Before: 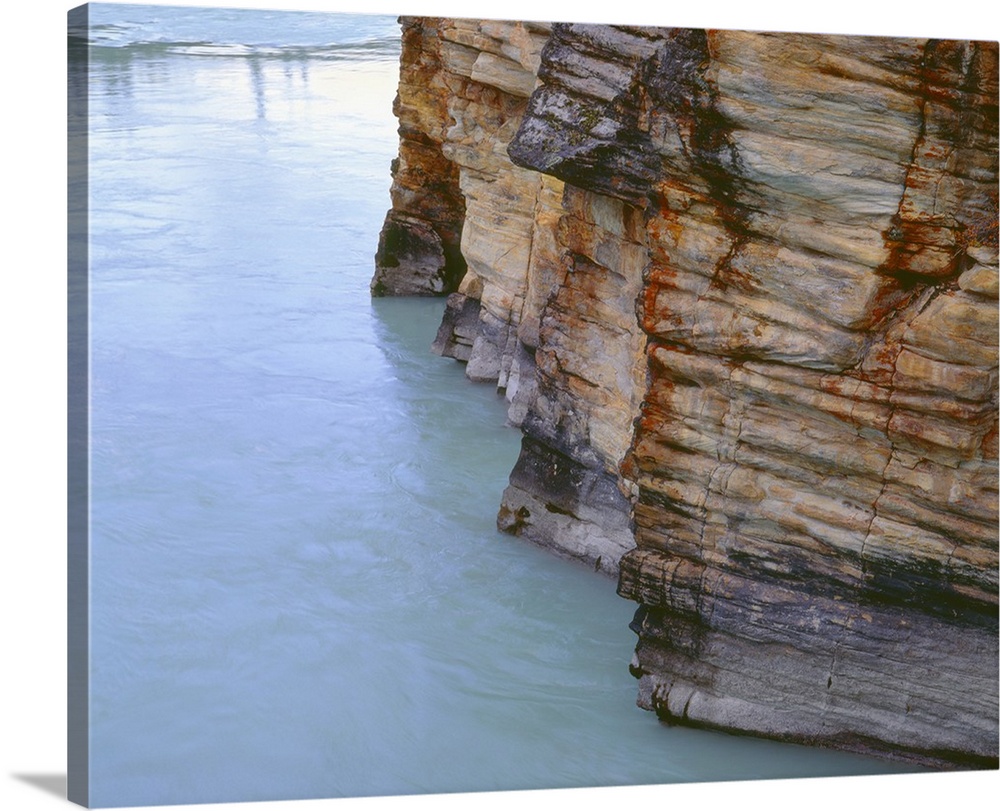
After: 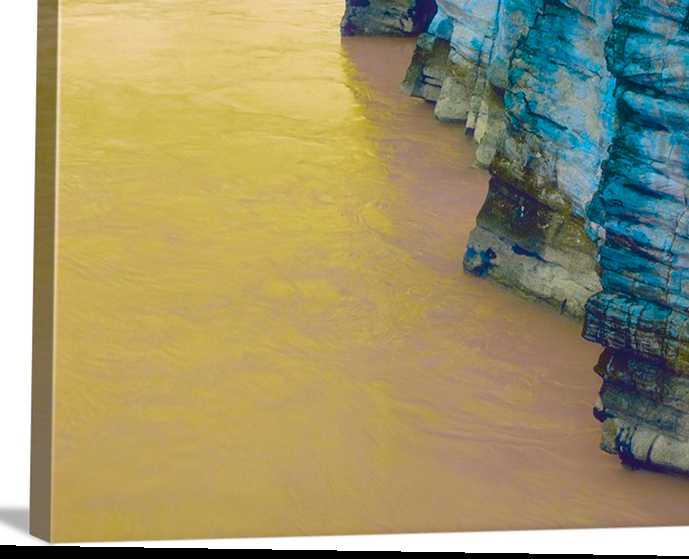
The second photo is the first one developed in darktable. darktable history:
crop and rotate: angle -0.893°, left 3.86%, top 32.31%, right 28.058%
color balance rgb: linear chroma grading › shadows -8.408%, linear chroma grading › global chroma 9.805%, perceptual saturation grading › global saturation 20%, perceptual saturation grading › highlights -14.346%, perceptual saturation grading › shadows 50.098%, hue shift 178.67°, global vibrance 49.214%, contrast 0.181%
